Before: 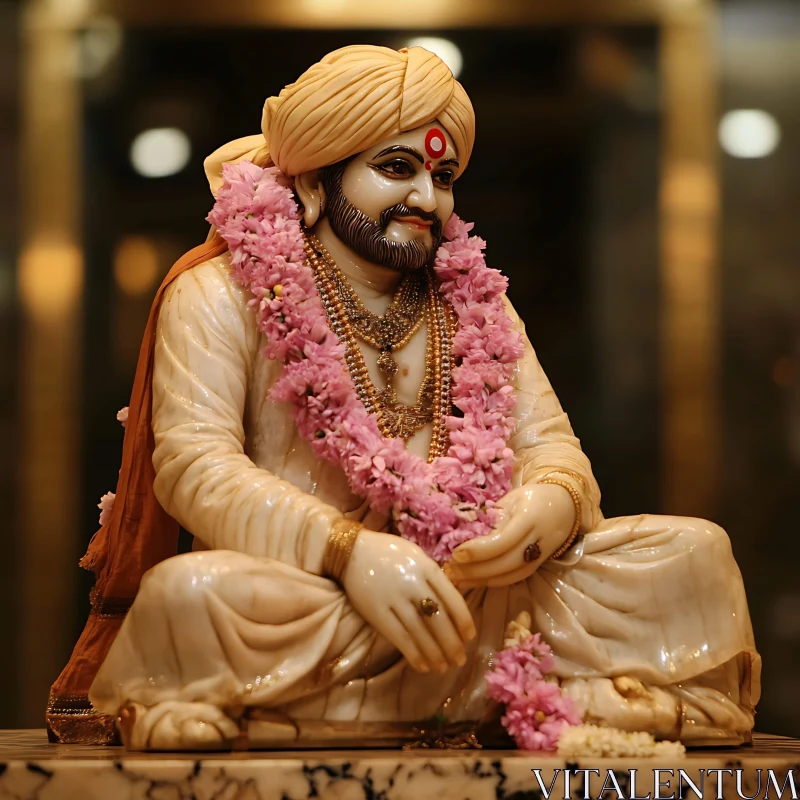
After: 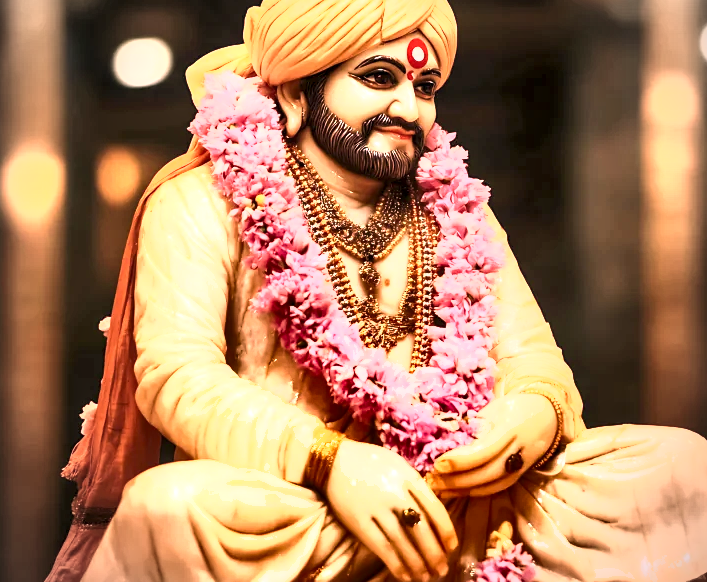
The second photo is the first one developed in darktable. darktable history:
tone curve: curves: ch0 [(0, 0) (0.003, 0.032) (0.011, 0.036) (0.025, 0.049) (0.044, 0.075) (0.069, 0.112) (0.1, 0.151) (0.136, 0.197) (0.177, 0.241) (0.224, 0.295) (0.277, 0.355) (0.335, 0.429) (0.399, 0.512) (0.468, 0.607) (0.543, 0.702) (0.623, 0.796) (0.709, 0.903) (0.801, 0.987) (0.898, 0.997) (1, 1)], color space Lab, independent channels, preserve colors none
local contrast: detail 135%, midtone range 0.748
vignetting: on, module defaults
shadows and highlights: white point adjustment 0.088, highlights -70.78, soften with gaussian
crop and rotate: left 2.285%, top 11.277%, right 9.301%, bottom 15.854%
color correction: highlights a* 14.74, highlights b* 4.9
exposure: black level correction 0, exposure 1.103 EV, compensate highlight preservation false
